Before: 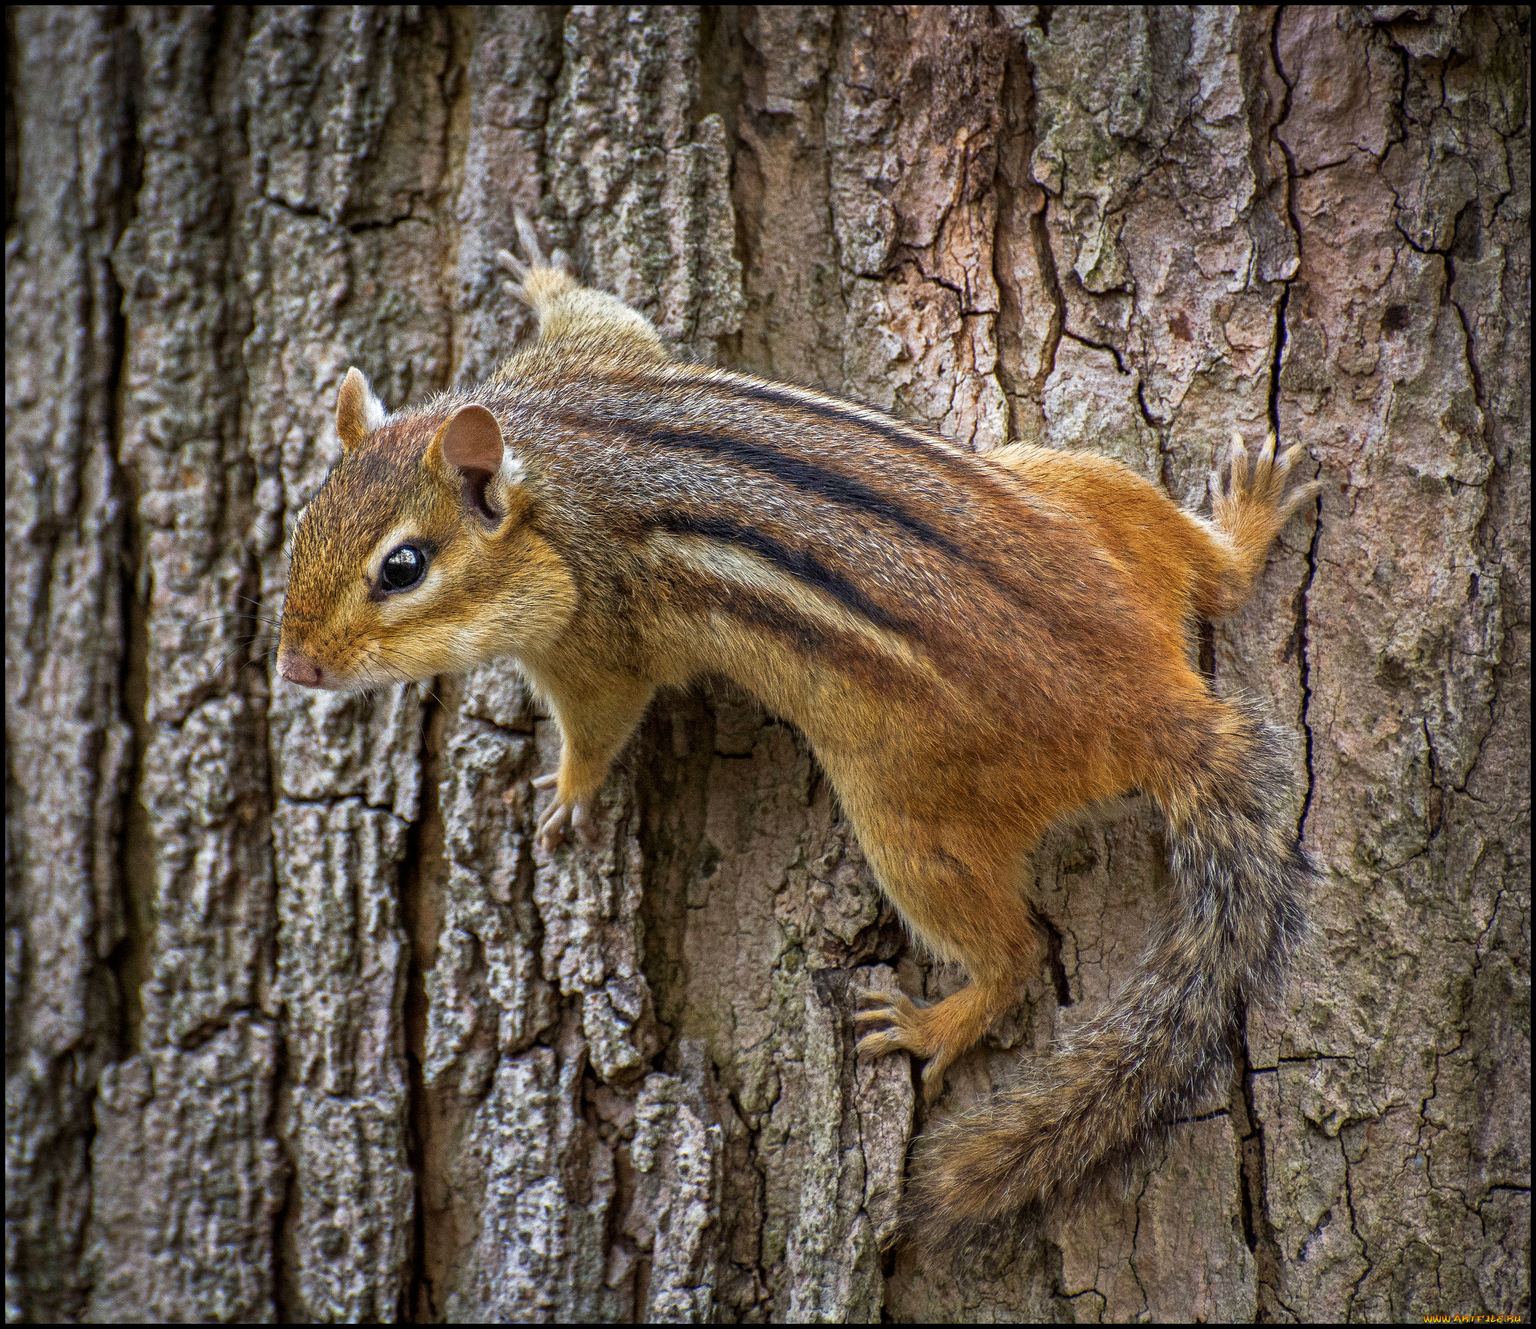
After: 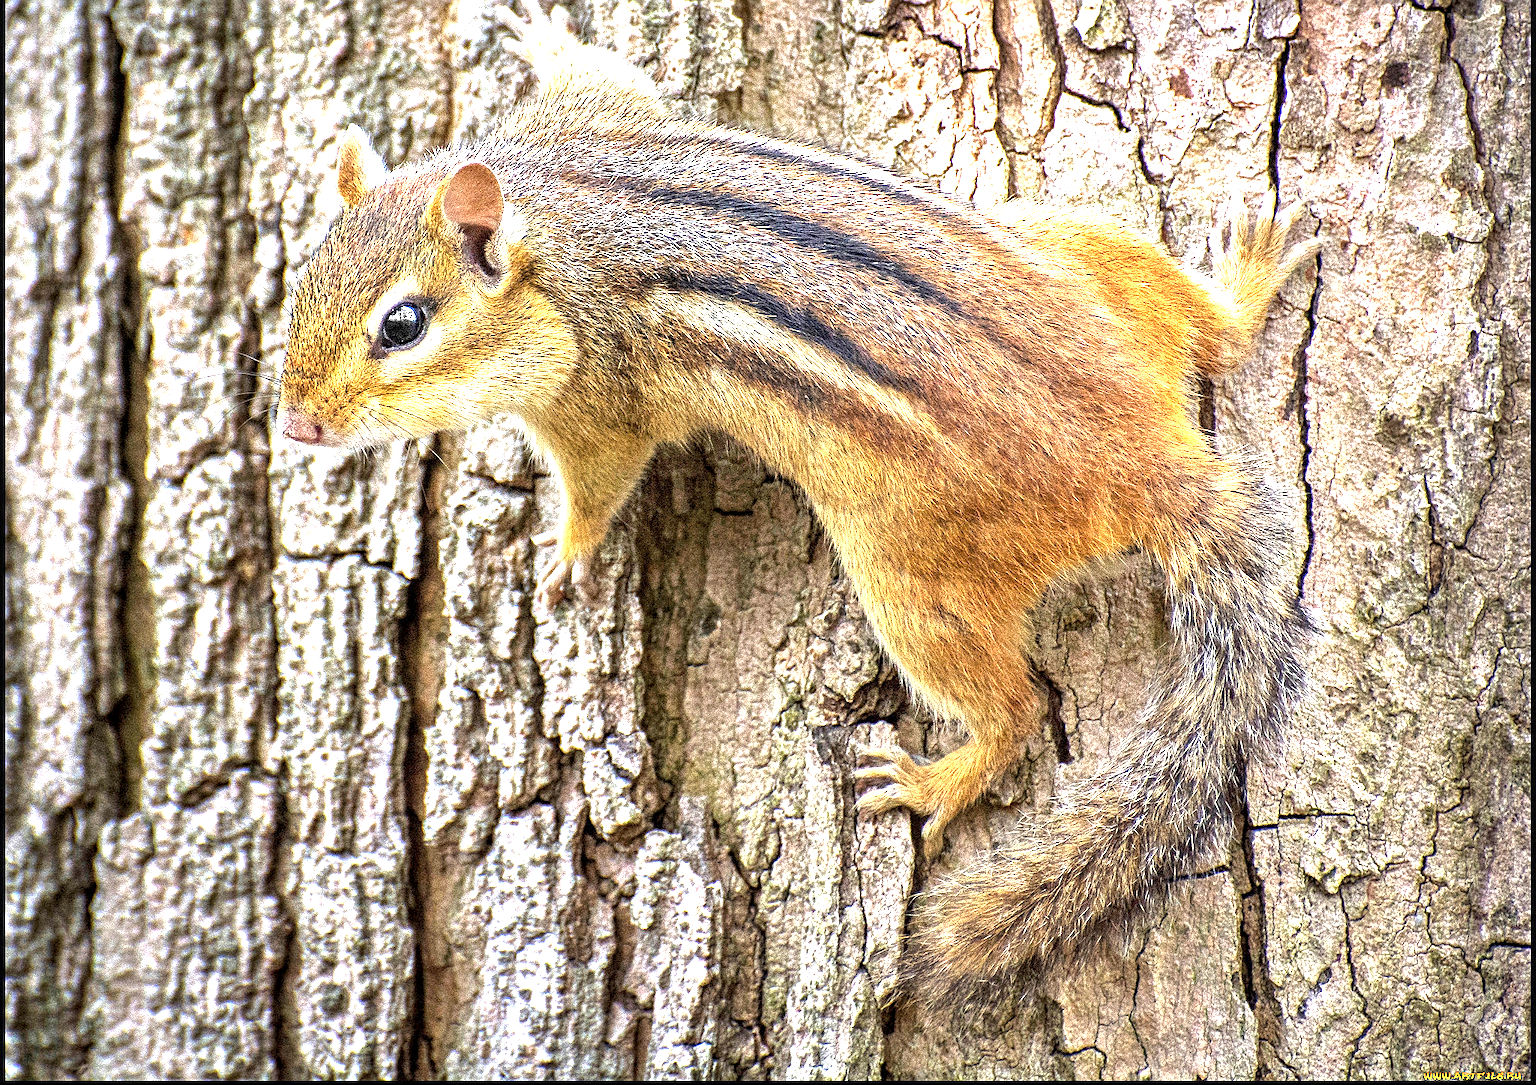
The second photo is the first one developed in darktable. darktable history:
sharpen: on, module defaults
local contrast: highlights 98%, shadows 90%, detail 160%, midtone range 0.2
crop and rotate: top 18.293%
exposure: black level correction 0, exposure 1.896 EV, compensate highlight preservation false
